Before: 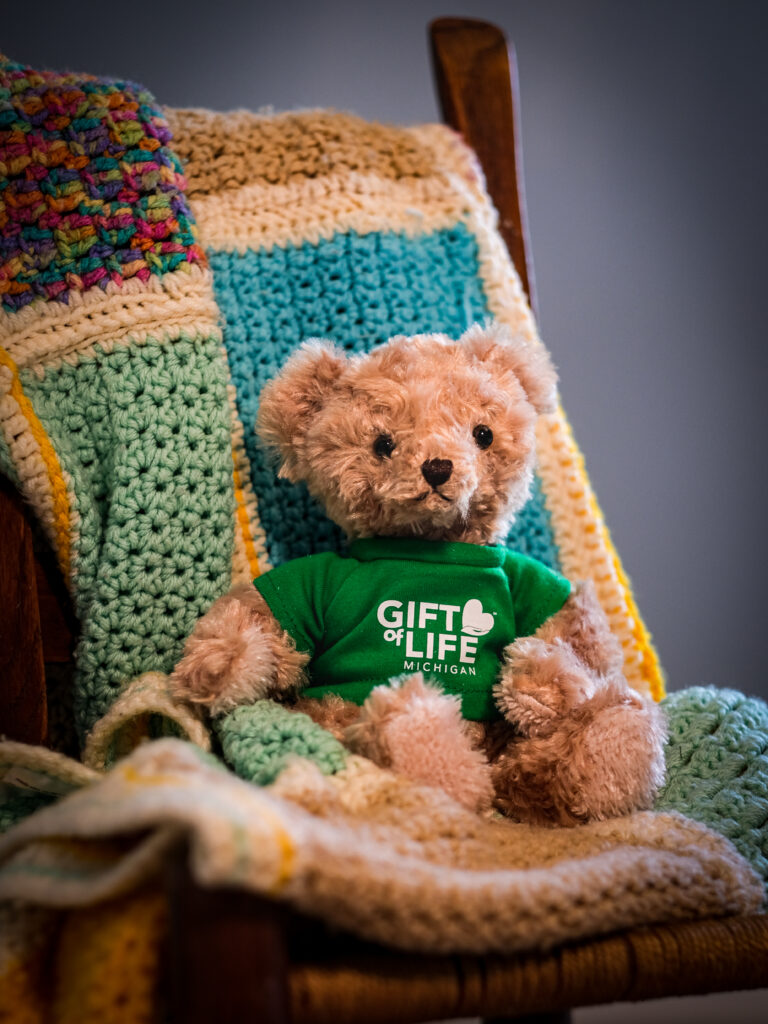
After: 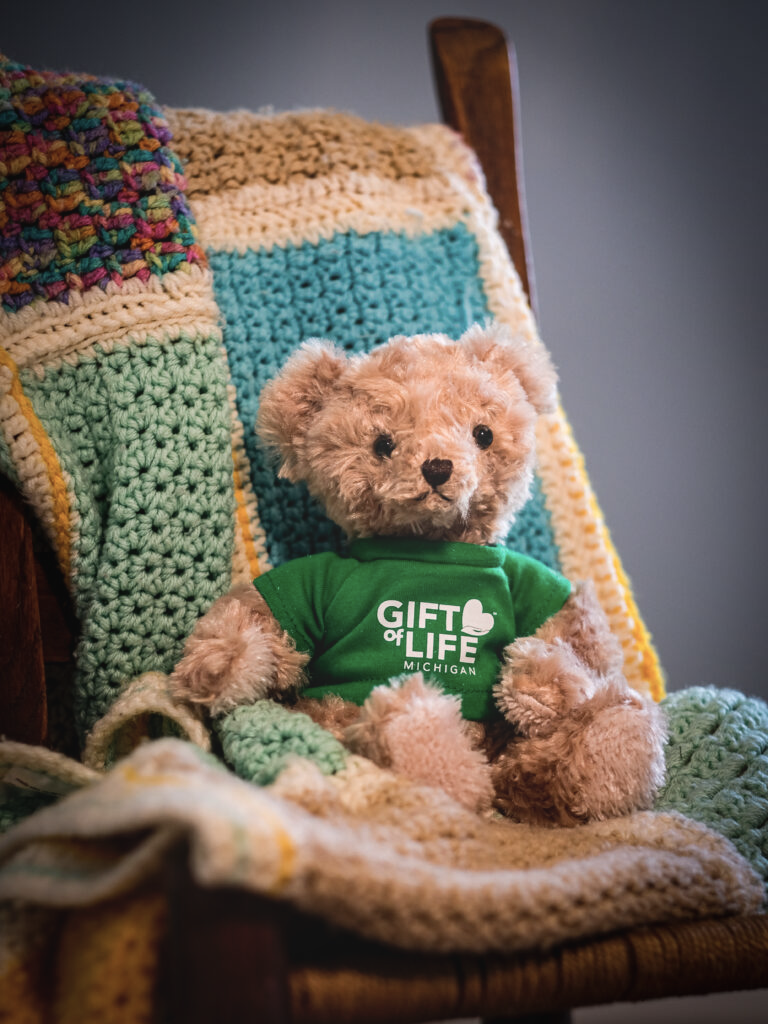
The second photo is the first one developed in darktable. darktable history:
contrast brightness saturation: contrast 0.06, brightness -0.01, saturation -0.23
bloom: size 38%, threshold 95%, strength 30%
